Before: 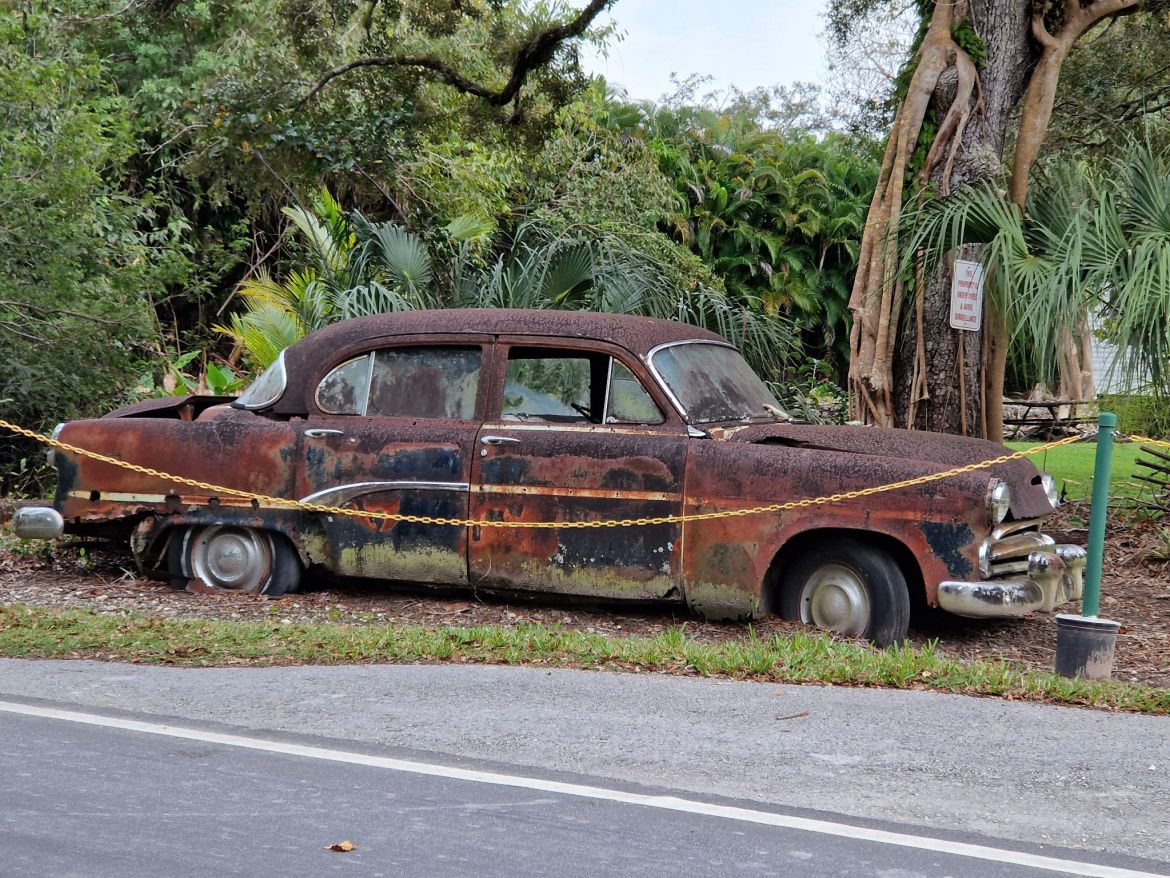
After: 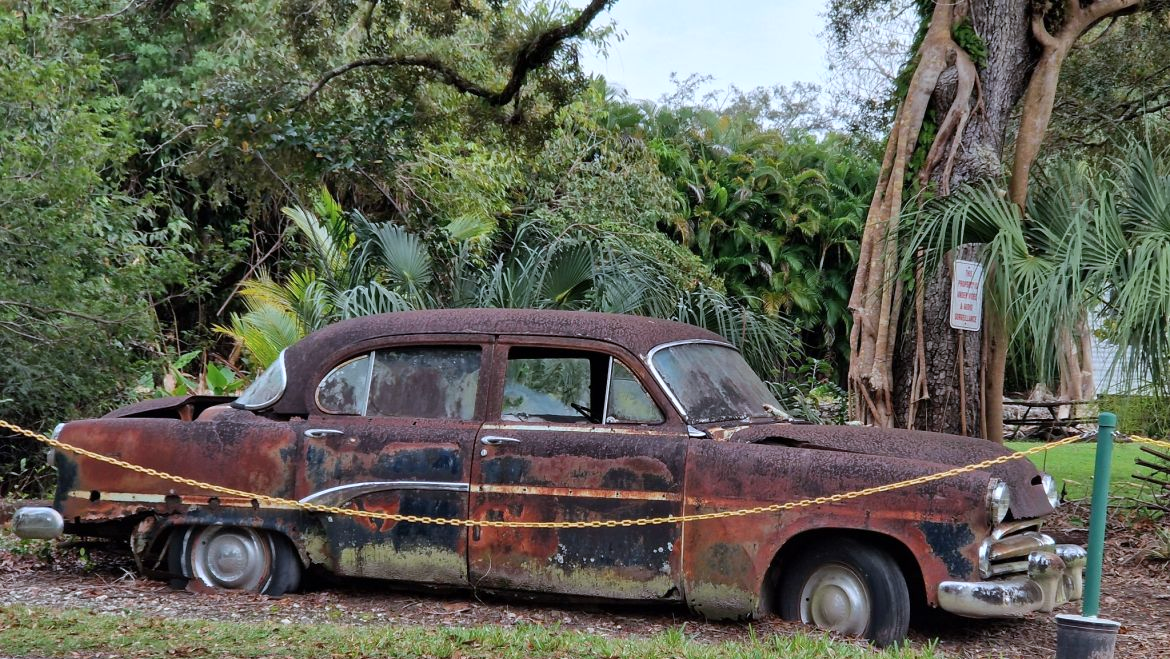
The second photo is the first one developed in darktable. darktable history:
crop: bottom 24.94%
color correction: highlights a* -0.695, highlights b* -8.79
